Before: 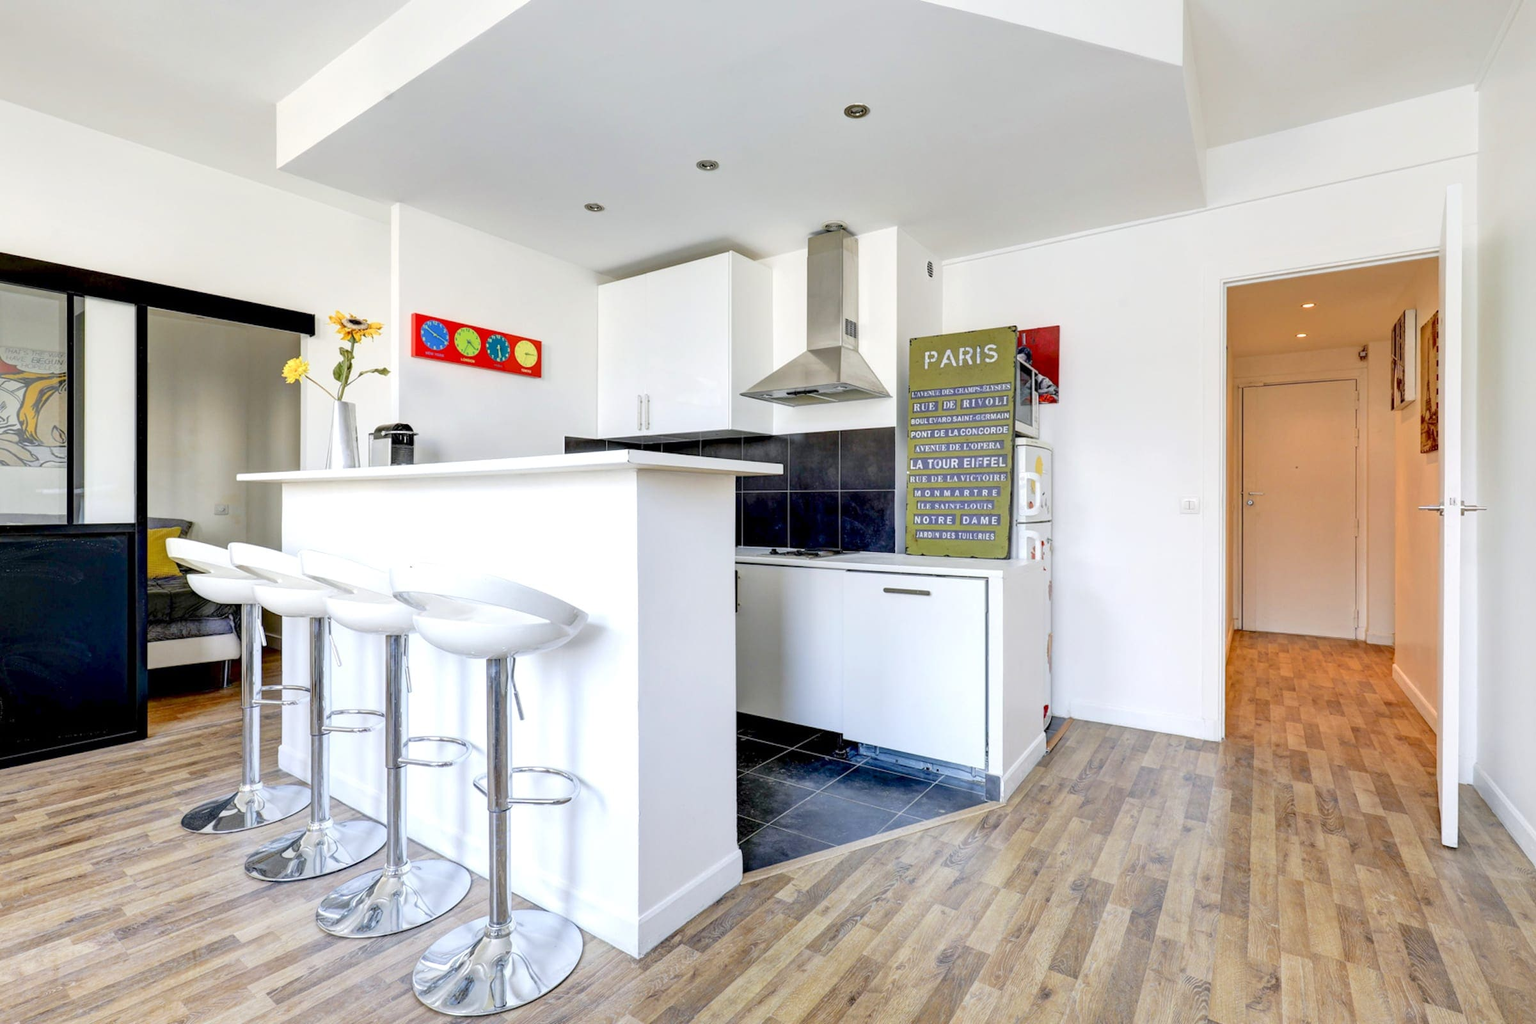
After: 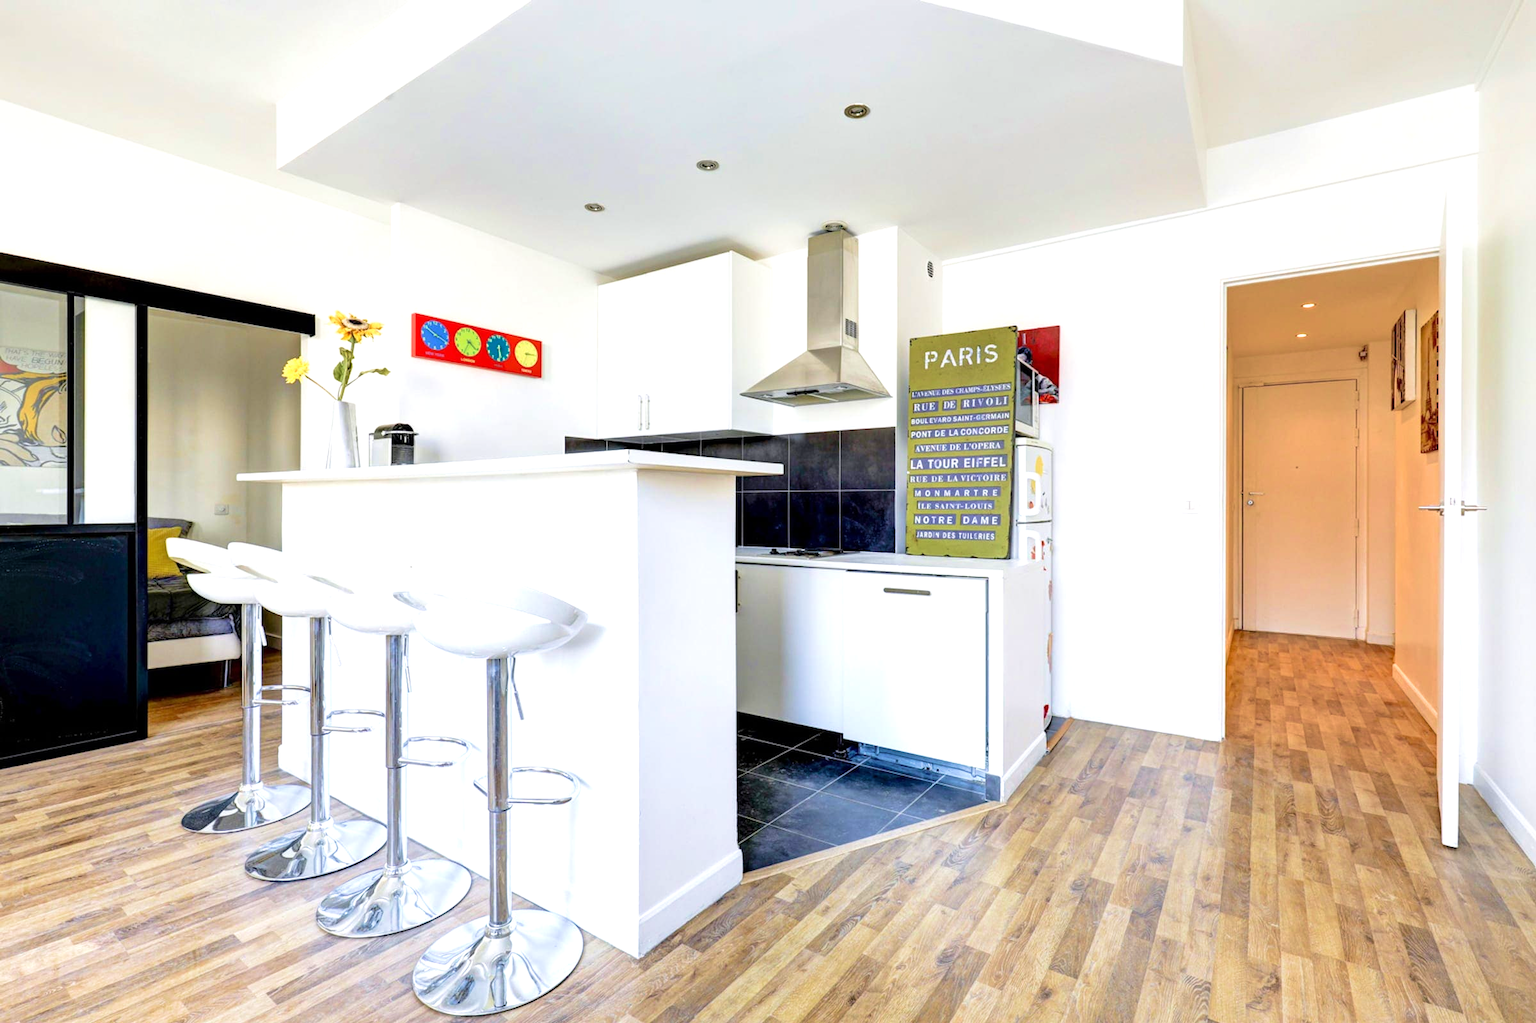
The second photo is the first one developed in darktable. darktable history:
tone equalizer: -8 EV -0.456 EV, -7 EV -0.357 EV, -6 EV -0.316 EV, -5 EV -0.196 EV, -3 EV 0.202 EV, -2 EV 0.333 EV, -1 EV 0.379 EV, +0 EV 0.435 EV
velvia: strength 44.55%
